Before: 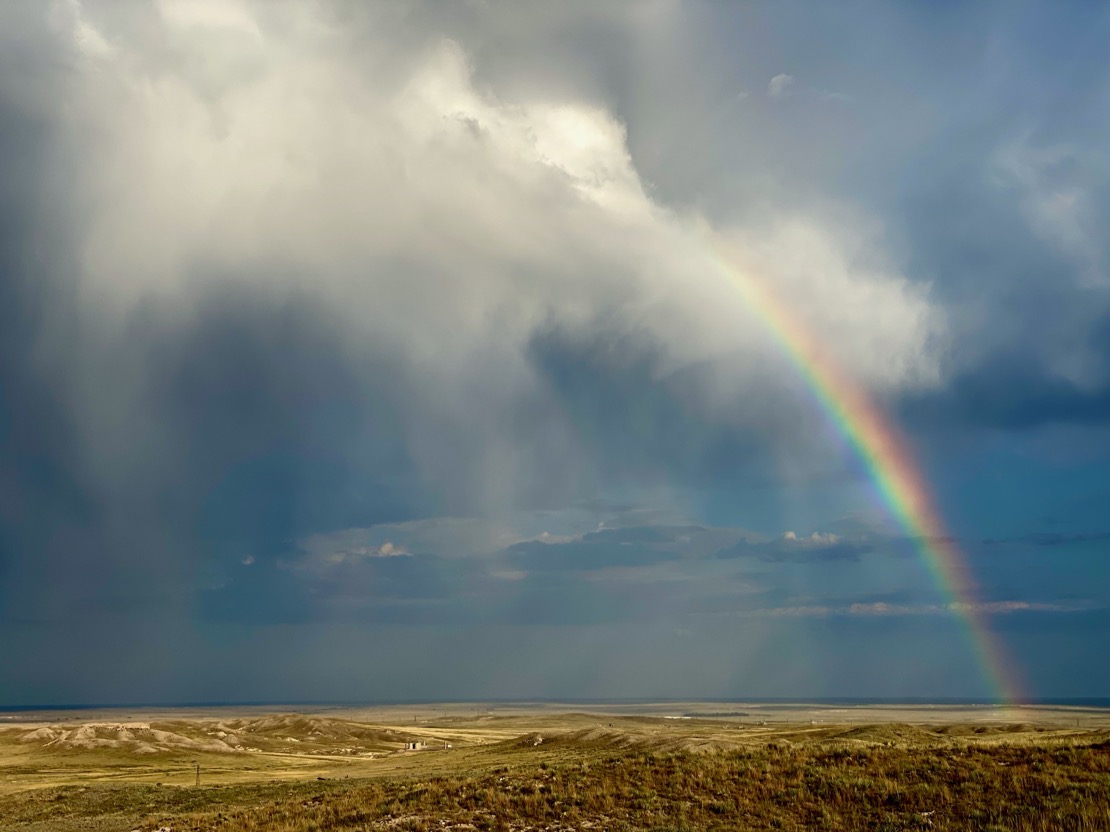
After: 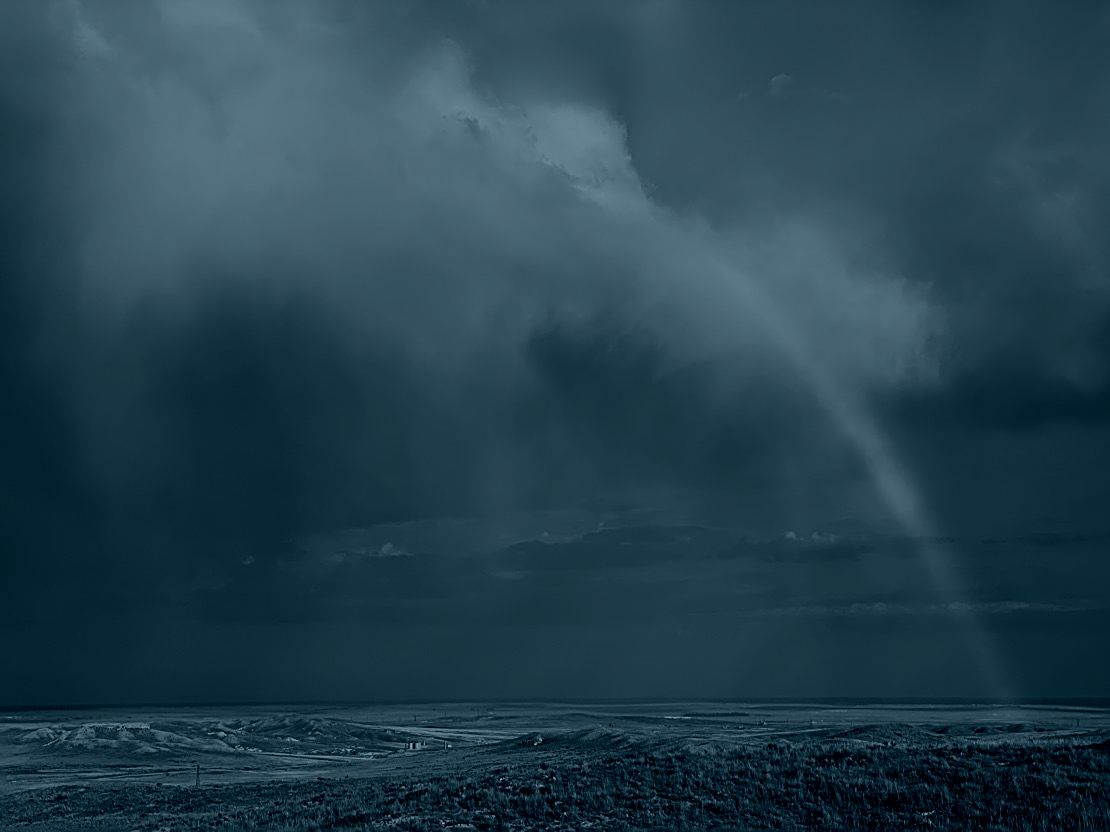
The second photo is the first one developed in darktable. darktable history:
sharpen: amount 0.75
colorize: hue 194.4°, saturation 29%, source mix 61.75%, lightness 3.98%, version 1
color balance rgb: on, module defaults
